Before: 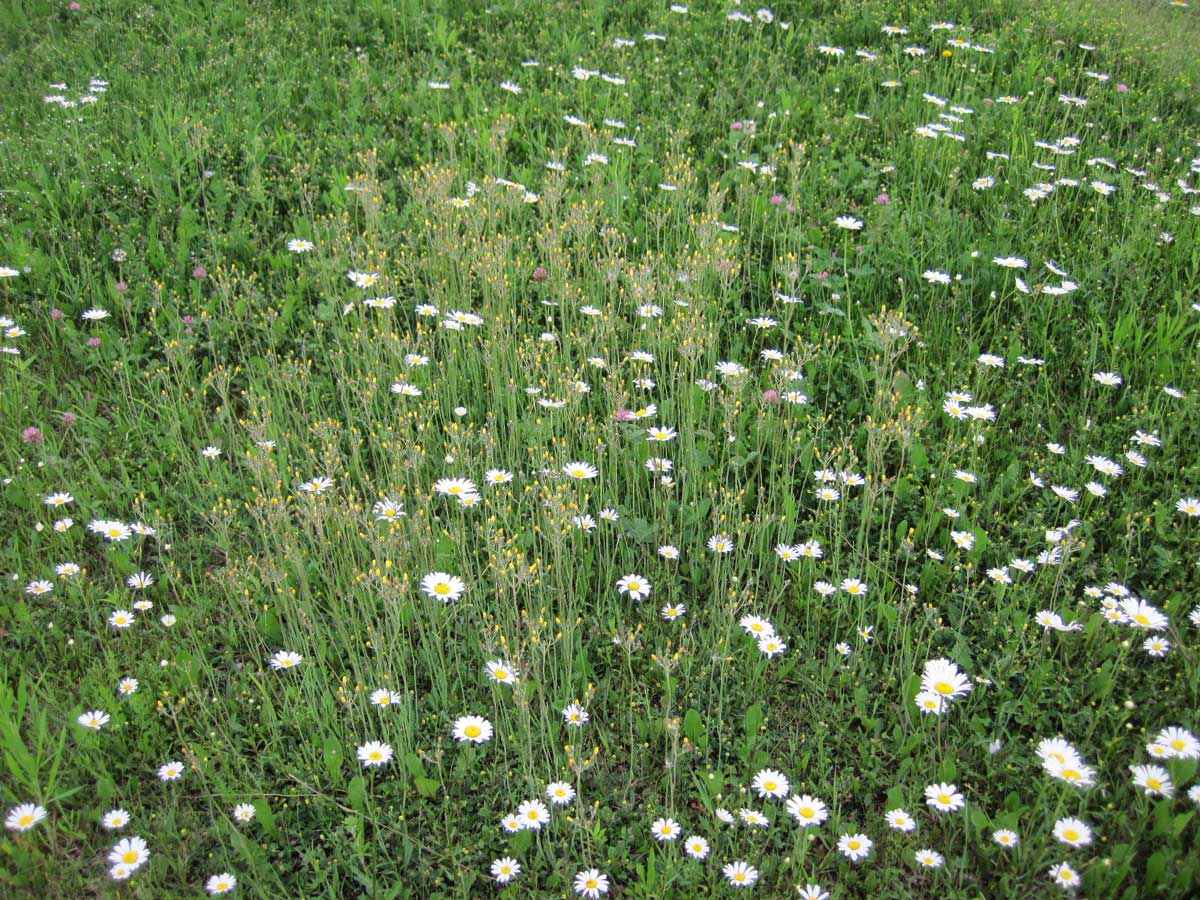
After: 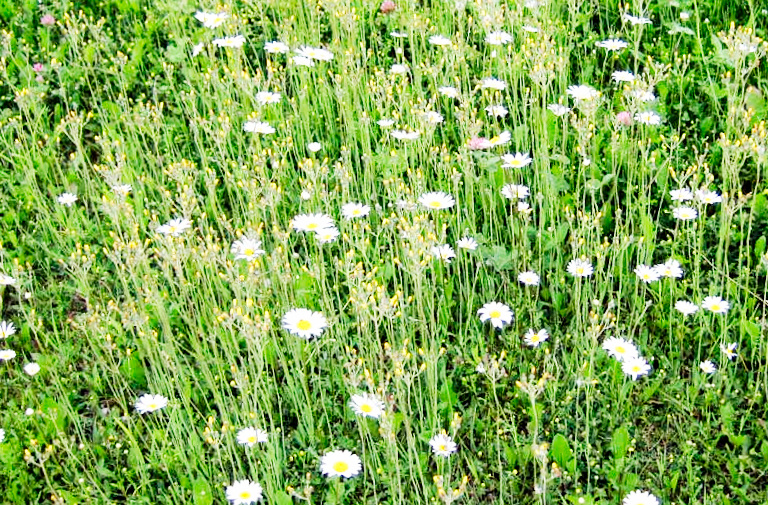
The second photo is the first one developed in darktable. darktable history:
exposure: black level correction 0.009, exposure -0.159 EV, compensate highlight preservation false
base curve: curves: ch0 [(0, 0) (0.007, 0.004) (0.027, 0.03) (0.046, 0.07) (0.207, 0.54) (0.442, 0.872) (0.673, 0.972) (1, 1)], preserve colors none
rotate and perspective: rotation -2.56°, automatic cropping off
crop: left 13.312%, top 31.28%, right 24.627%, bottom 15.582%
